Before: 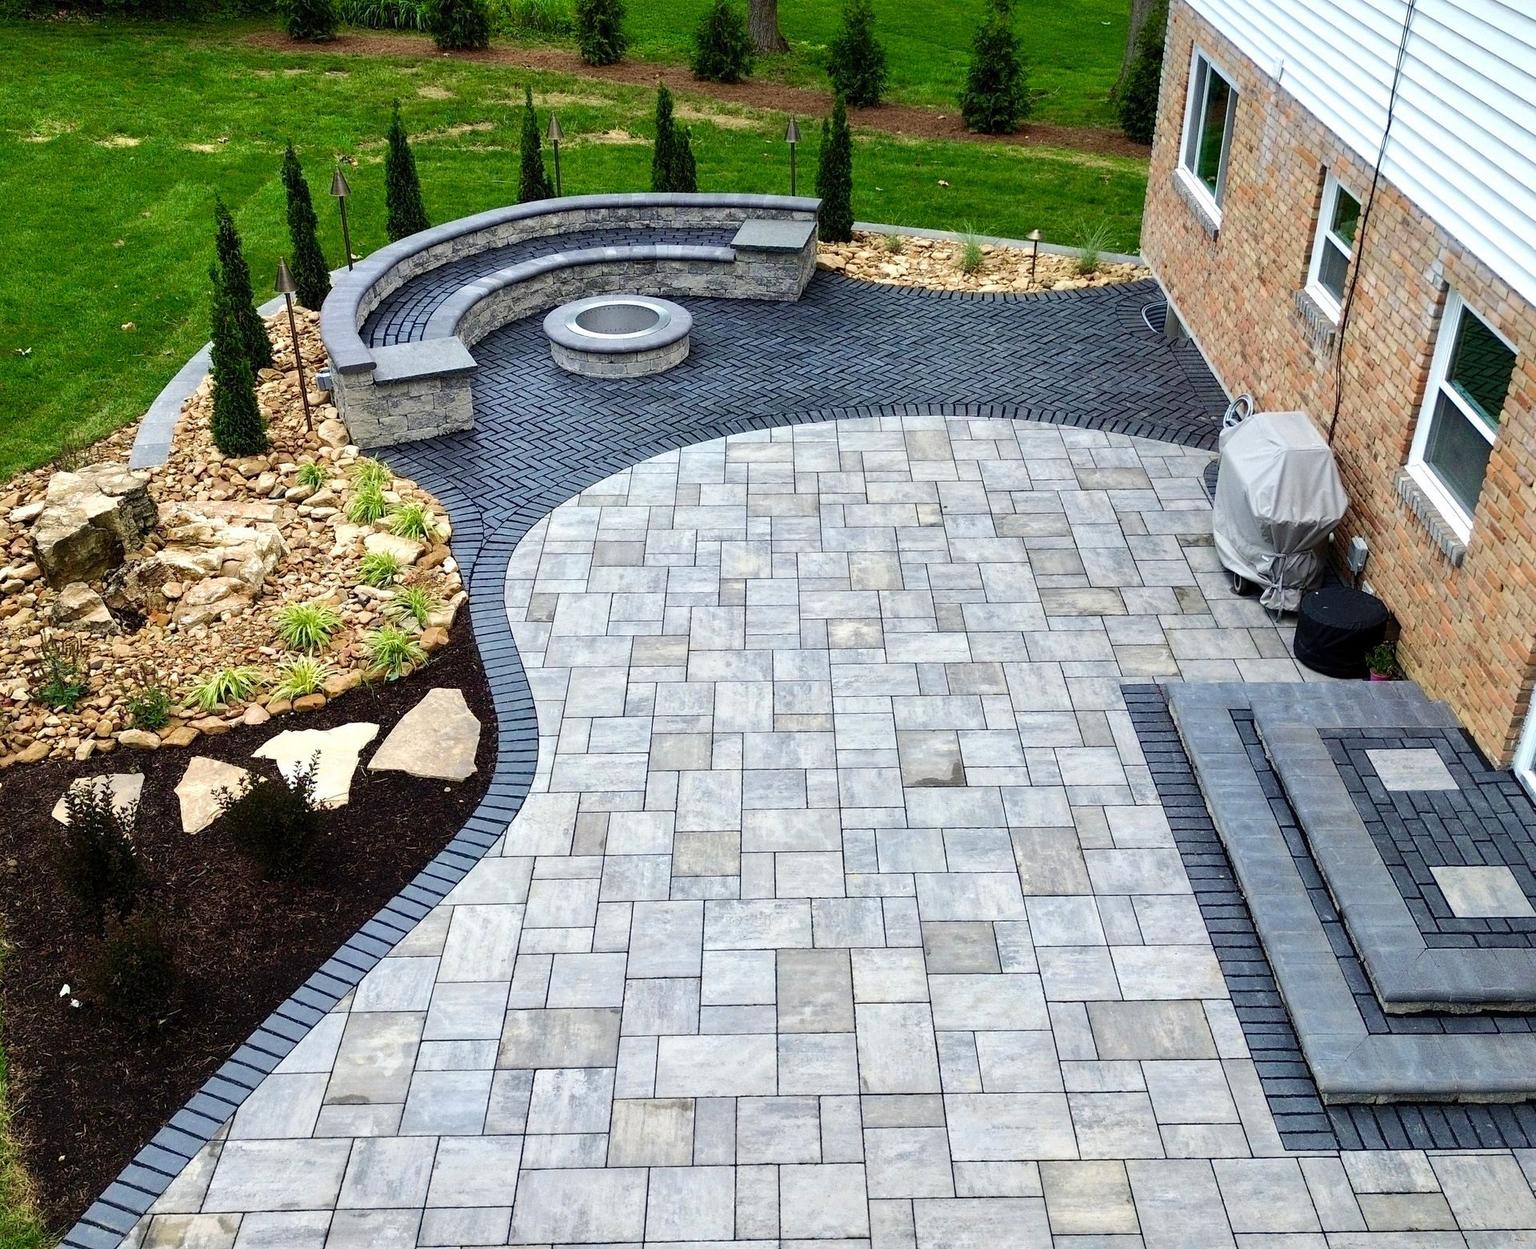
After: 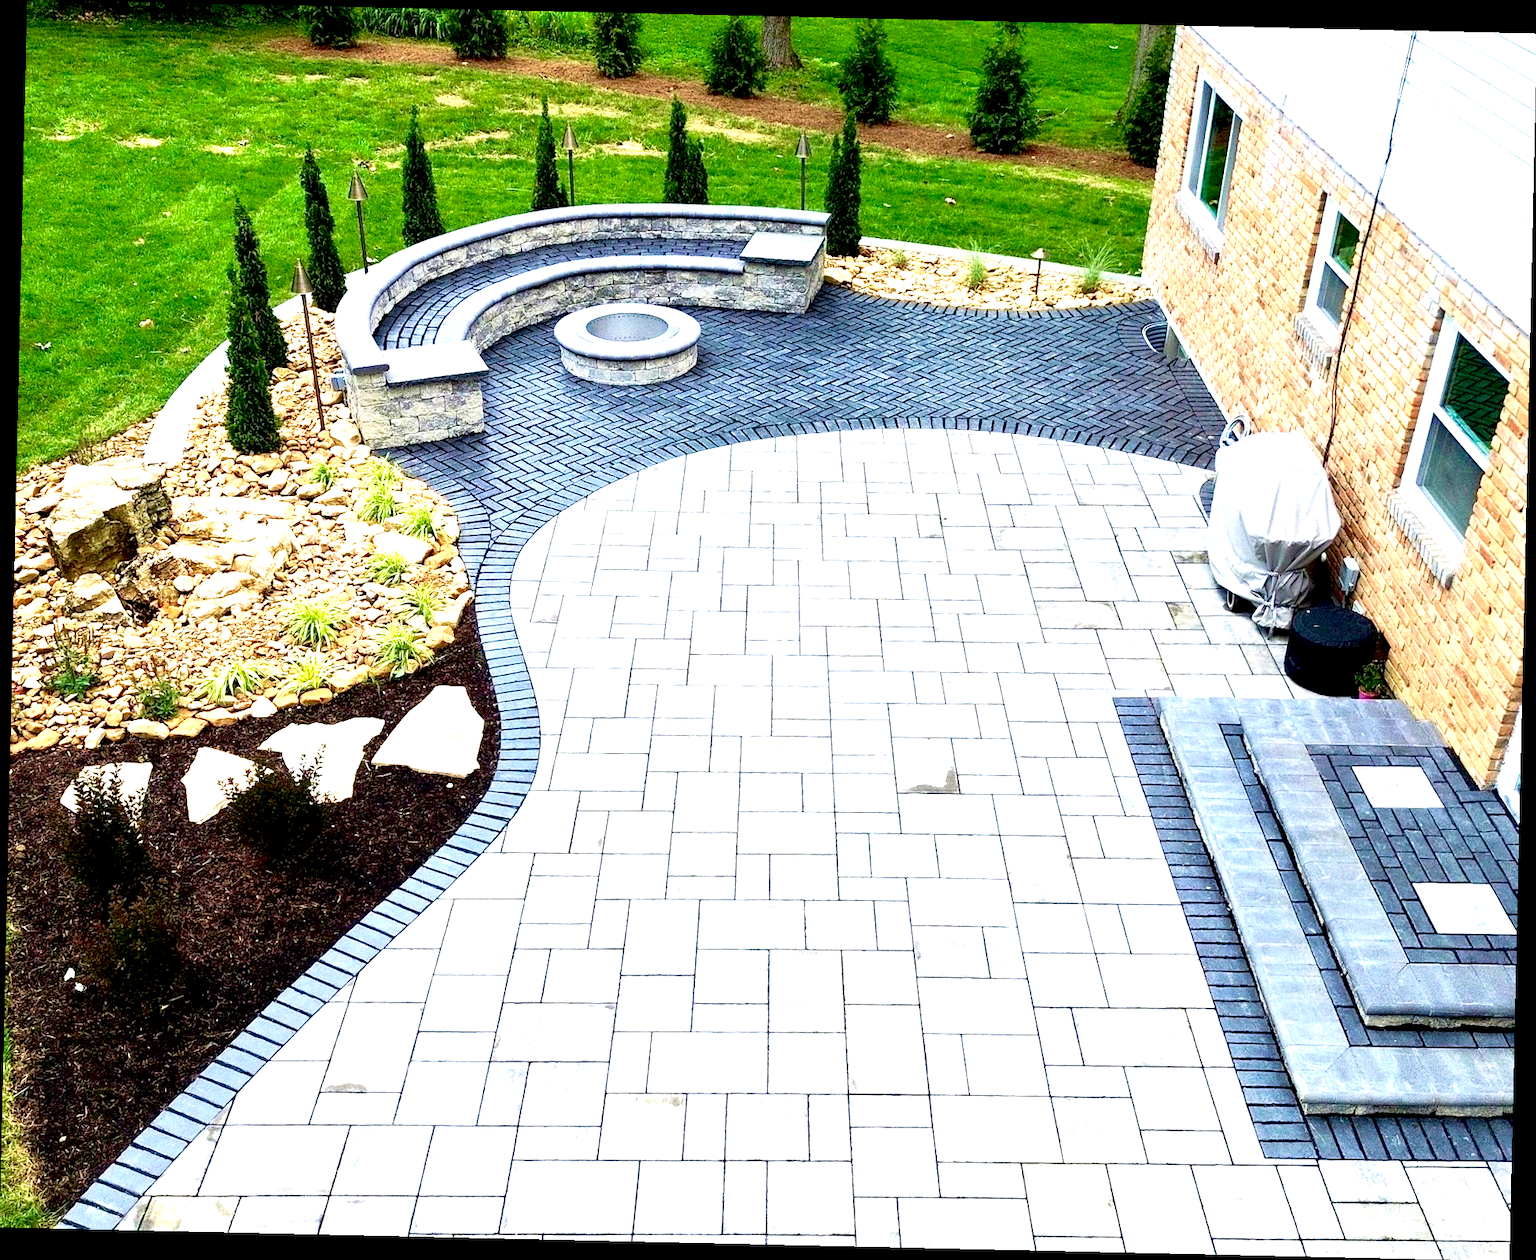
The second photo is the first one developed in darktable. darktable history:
exposure: black level correction 0.009, exposure 1.432 EV, compensate highlight preservation false
crop and rotate: angle -1.29°
velvia: strength 39.76%
